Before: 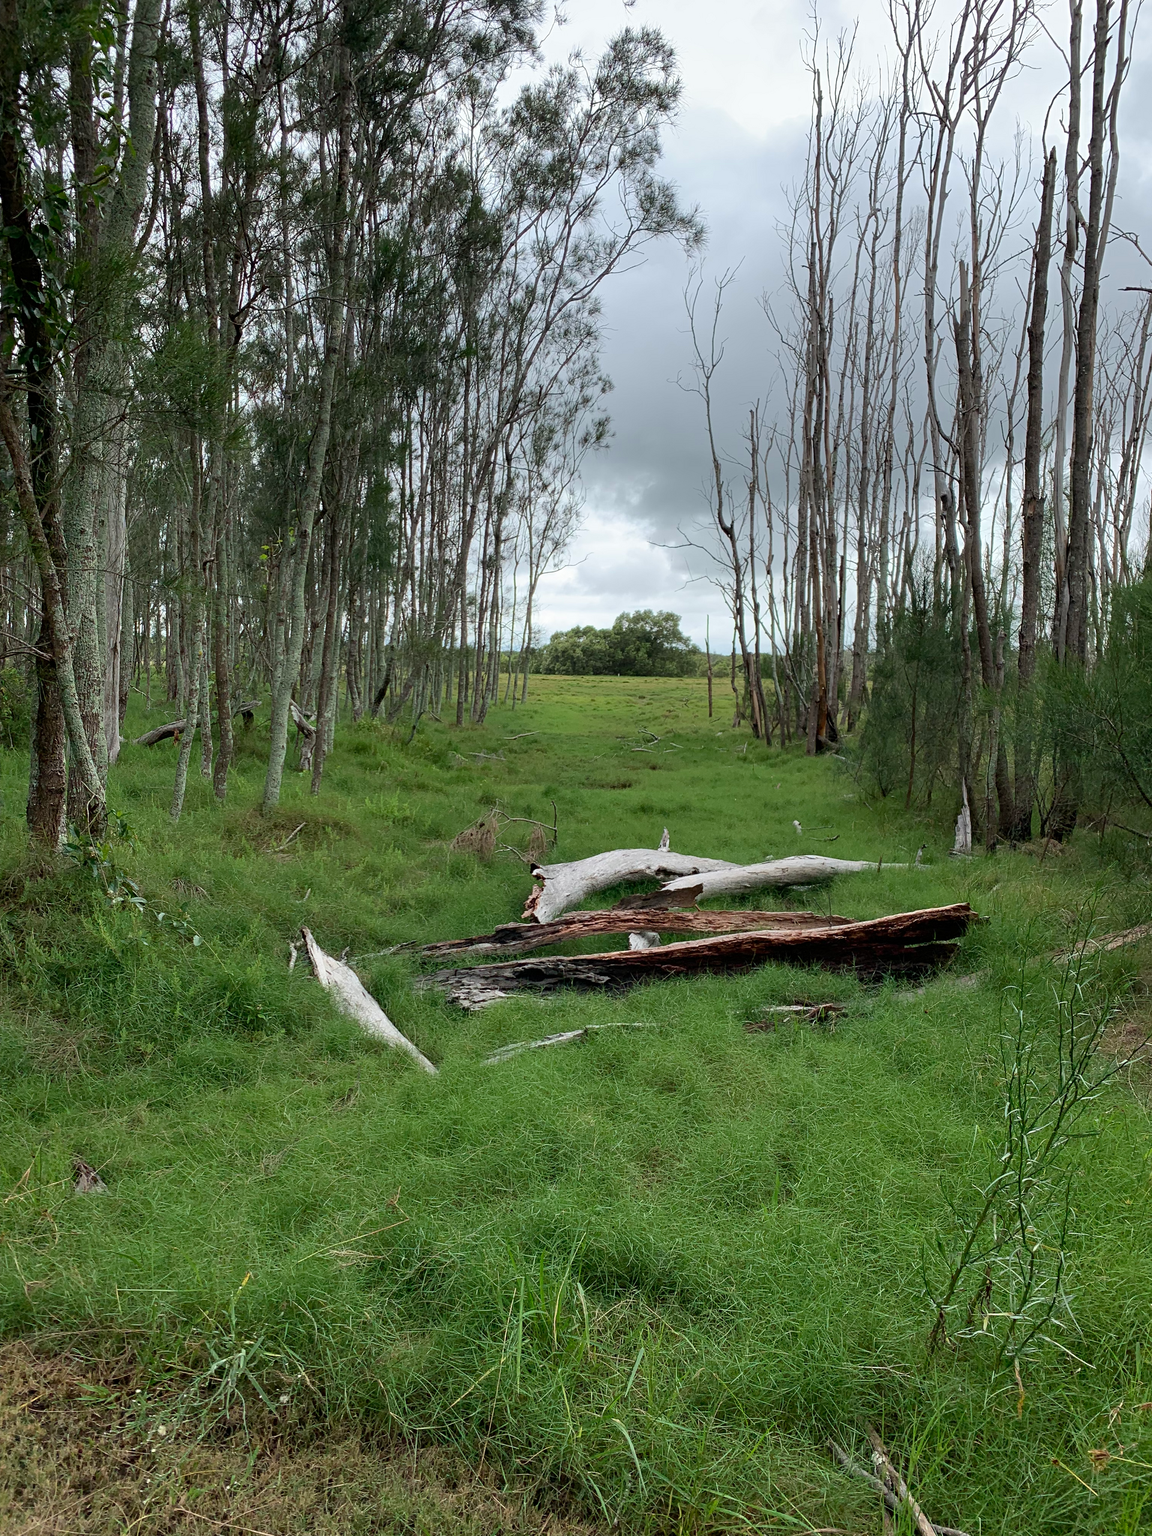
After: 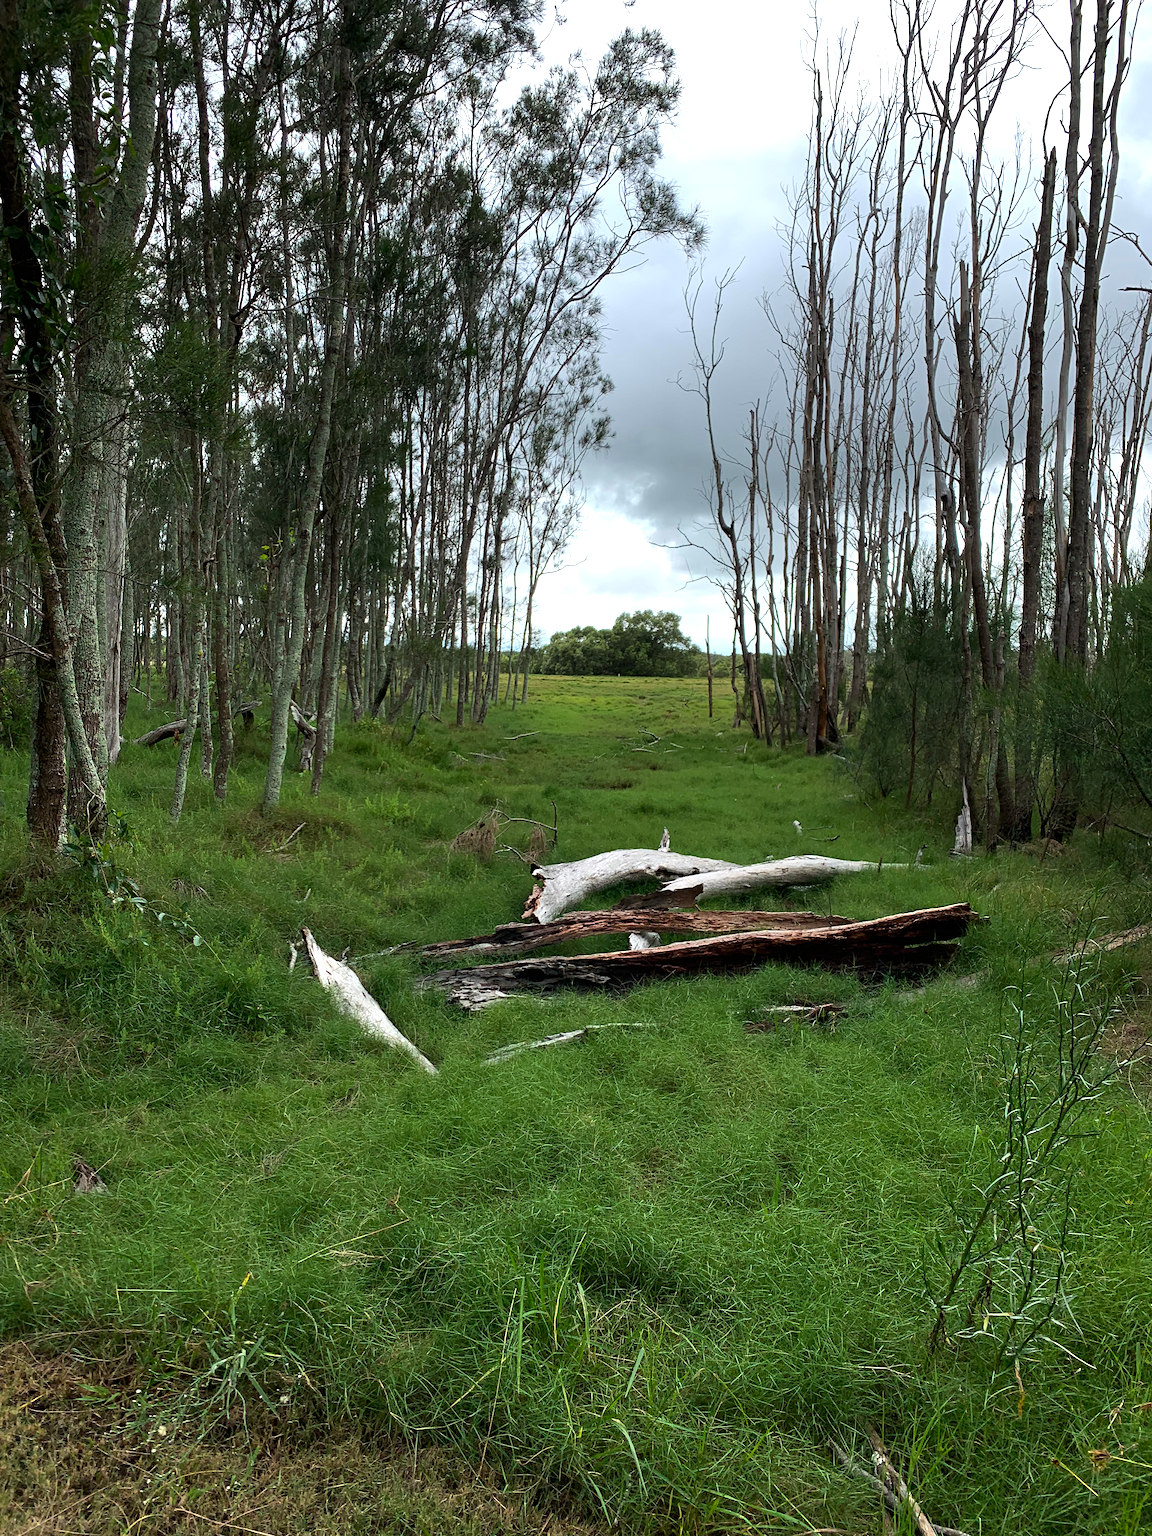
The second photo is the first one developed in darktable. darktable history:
exposure: exposure -0.01 EV, compensate highlight preservation false
color balance rgb: perceptual brilliance grading › highlights 14.29%, perceptual brilliance grading › mid-tones -5.92%, perceptual brilliance grading › shadows -26.83%, global vibrance 31.18%
